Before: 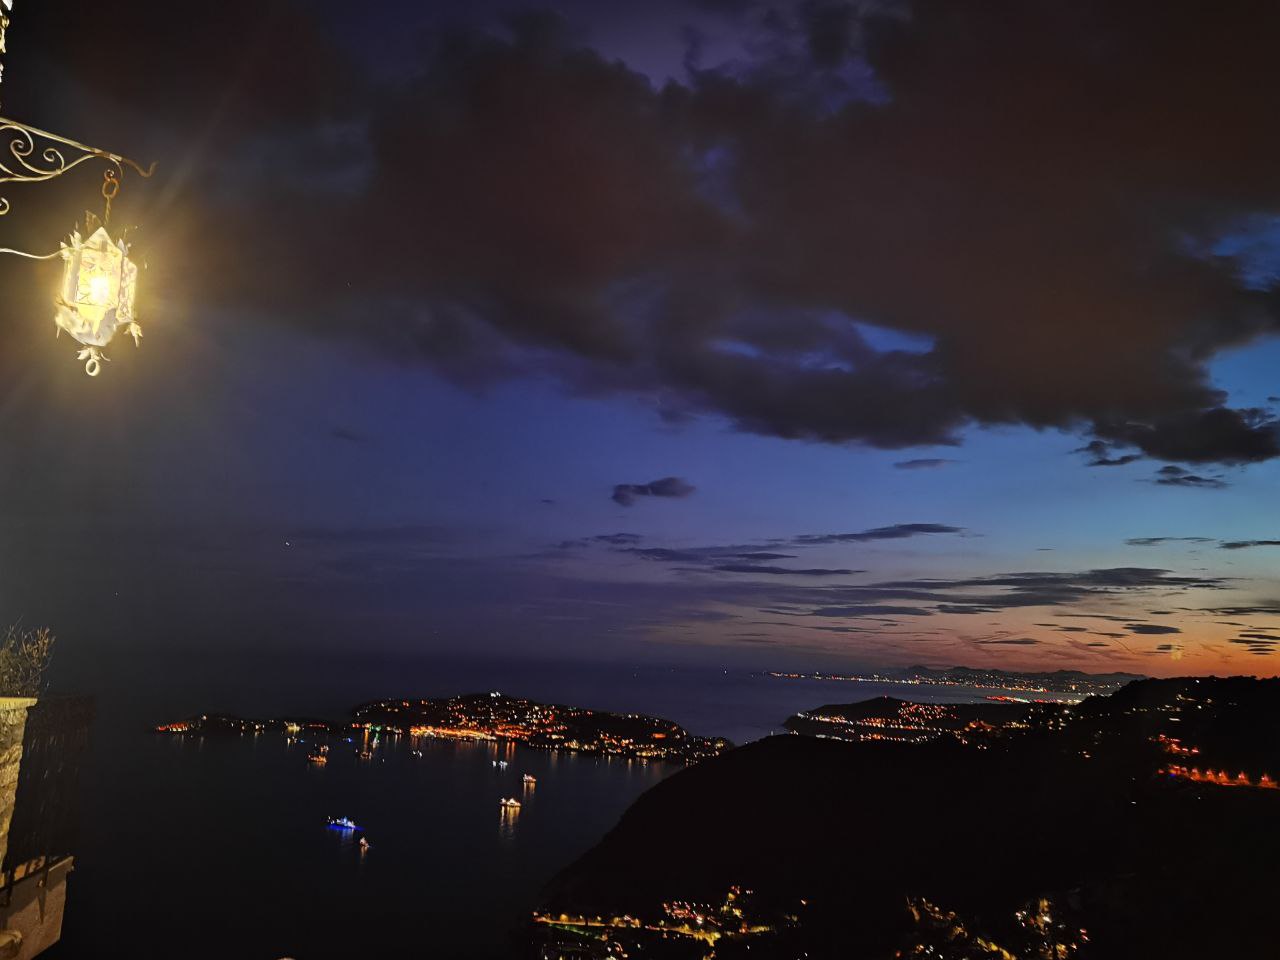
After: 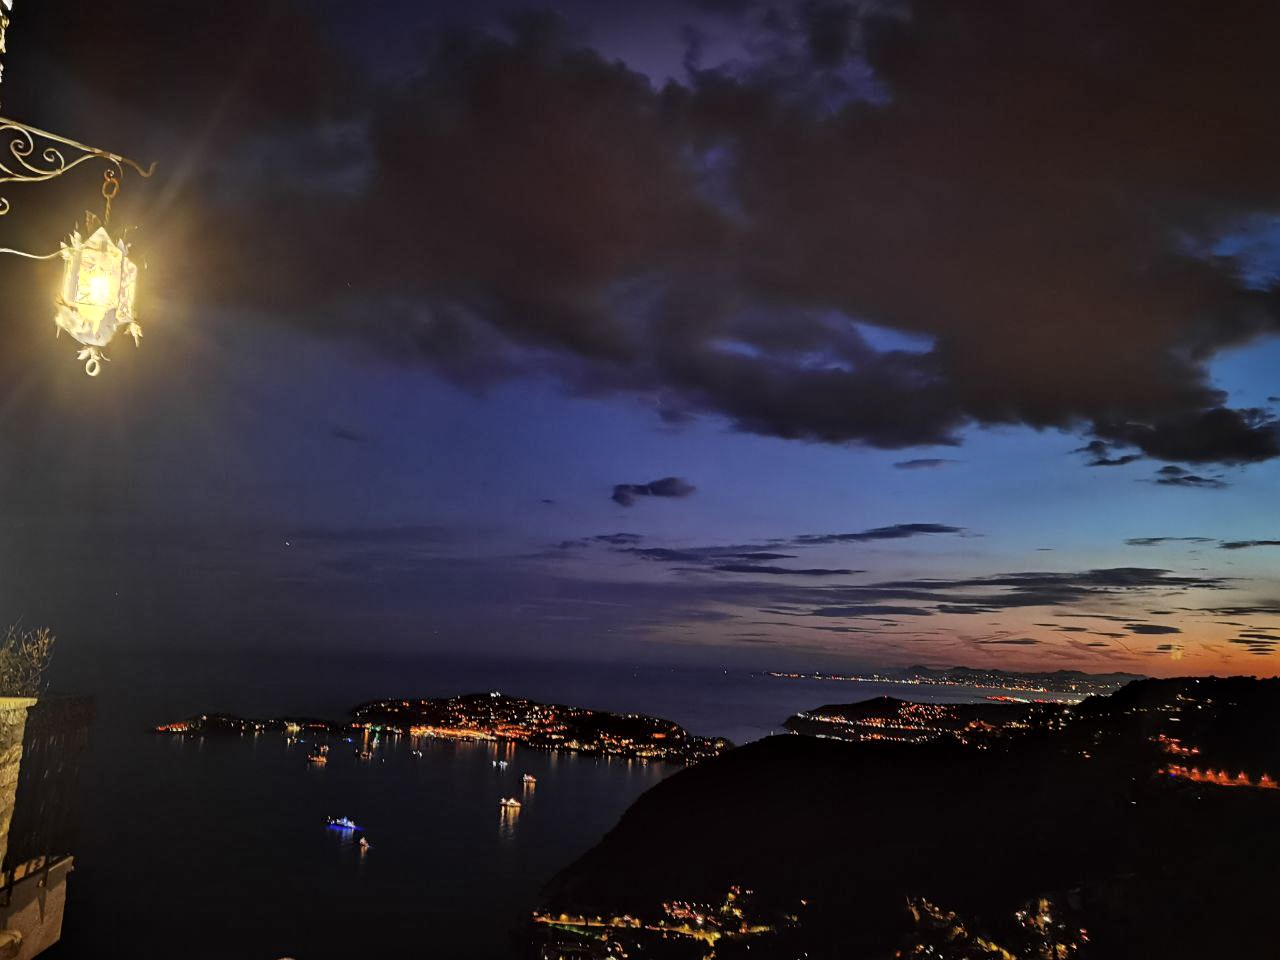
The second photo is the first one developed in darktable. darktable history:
local contrast: mode bilateral grid, contrast 20, coarseness 51, detail 144%, midtone range 0.2
